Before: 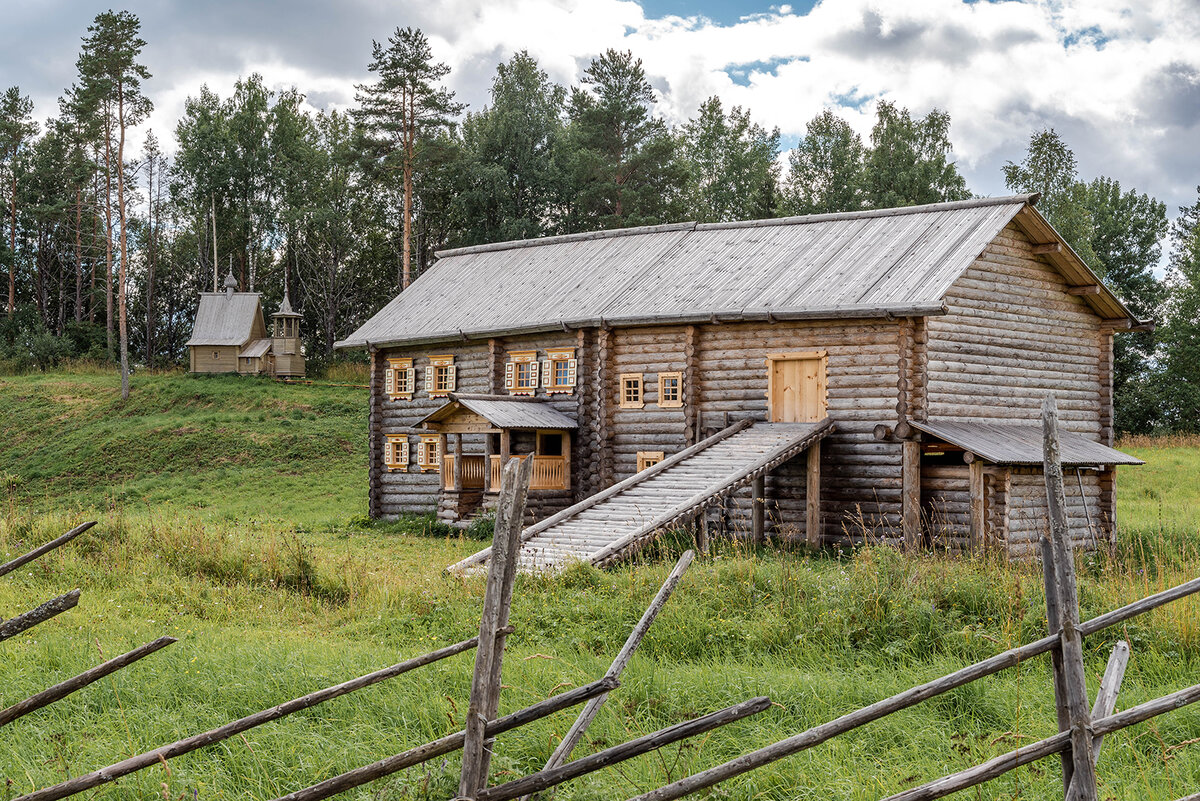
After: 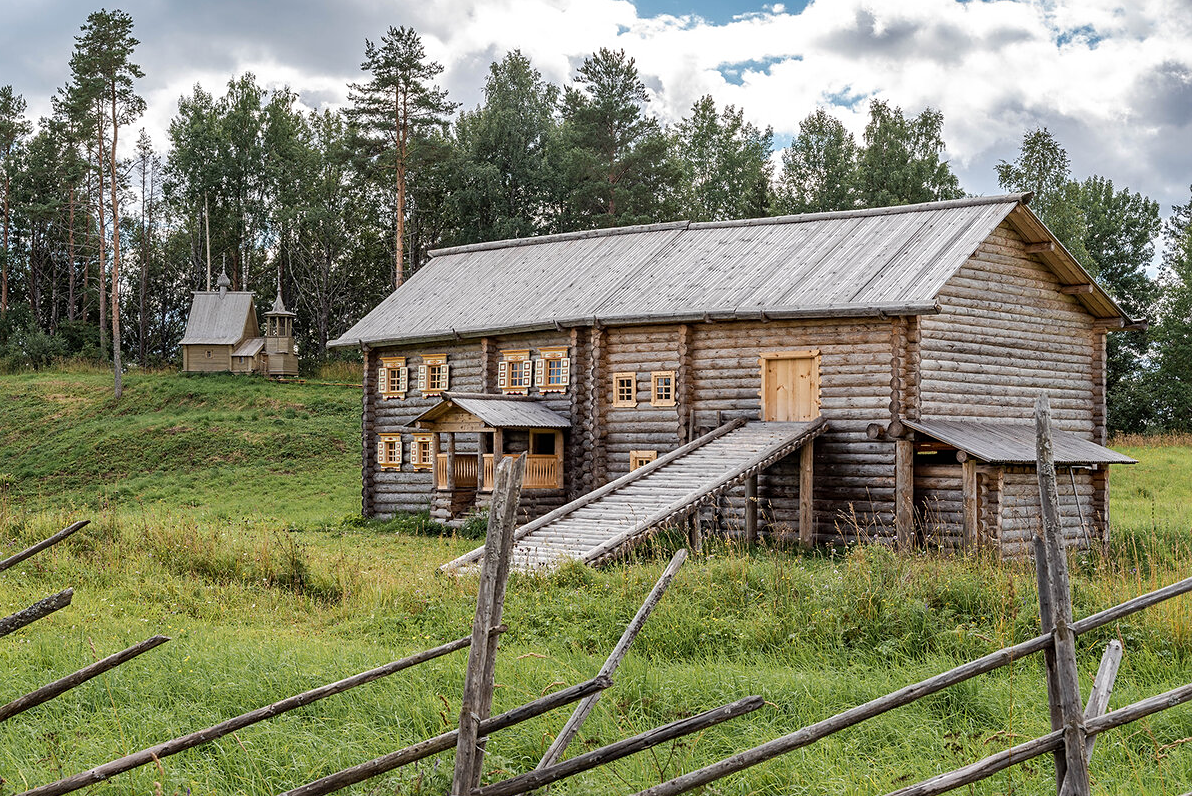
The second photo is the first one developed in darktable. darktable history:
sharpen: amount 0.208
crop and rotate: left 0.61%, top 0.132%, bottom 0.4%
